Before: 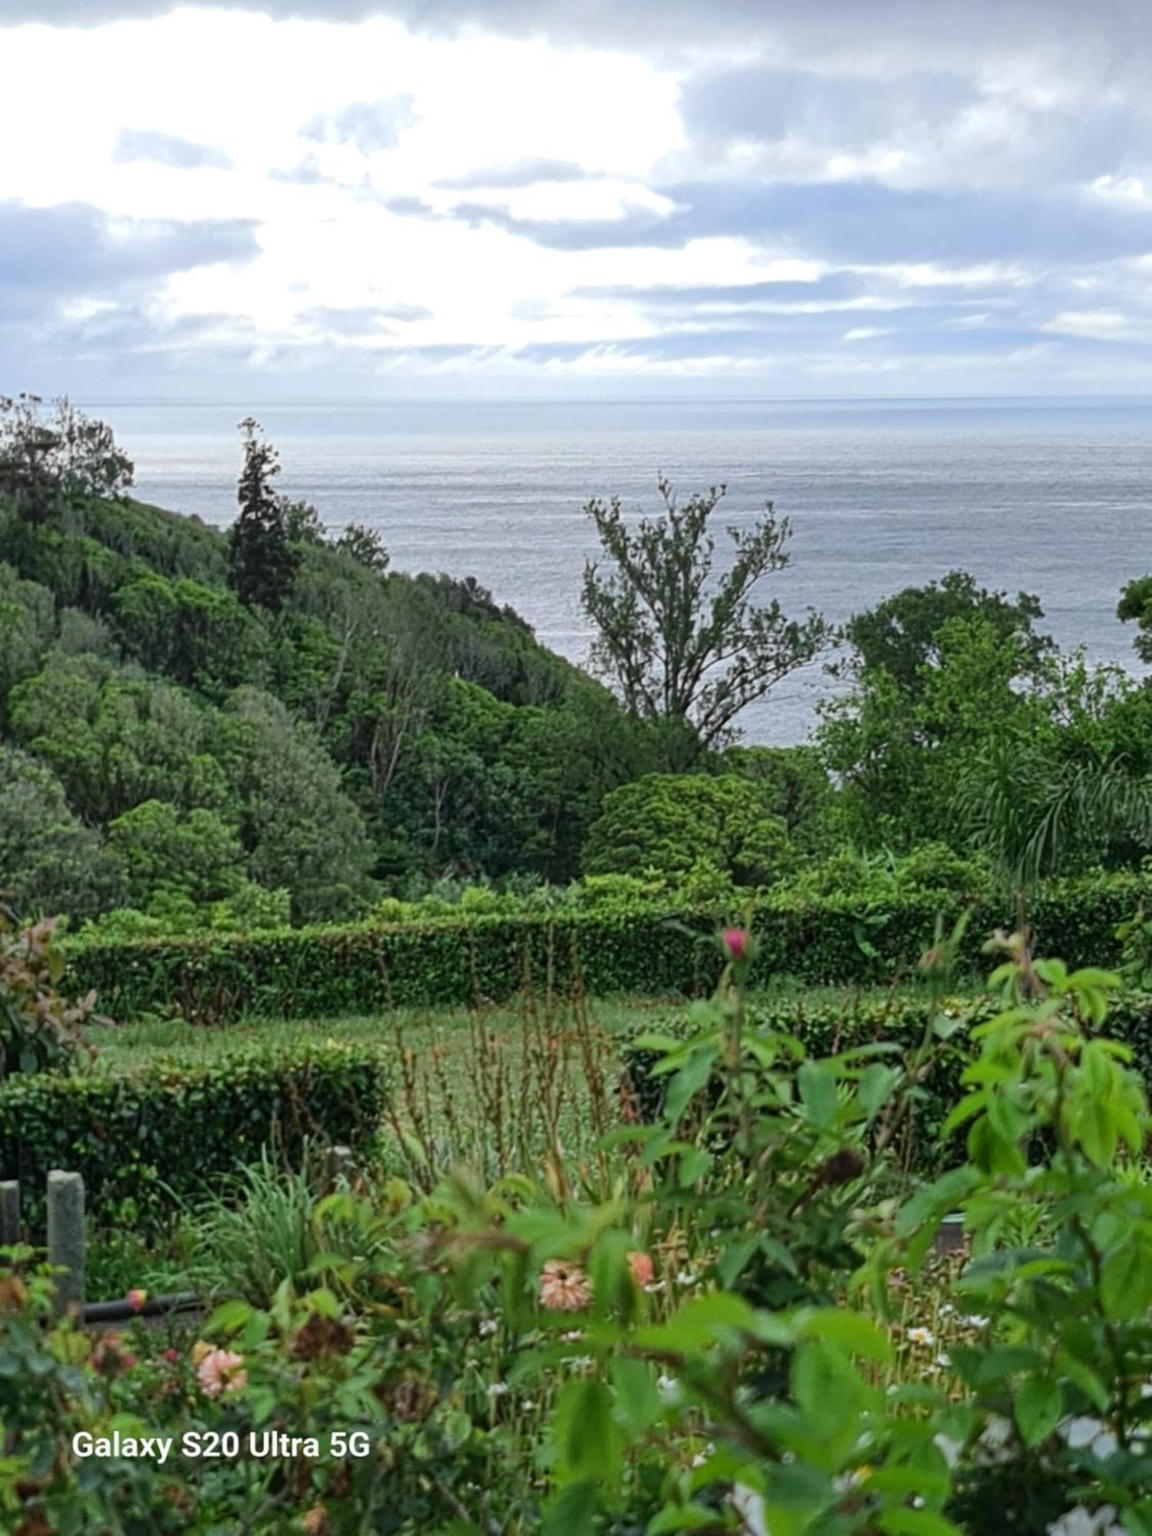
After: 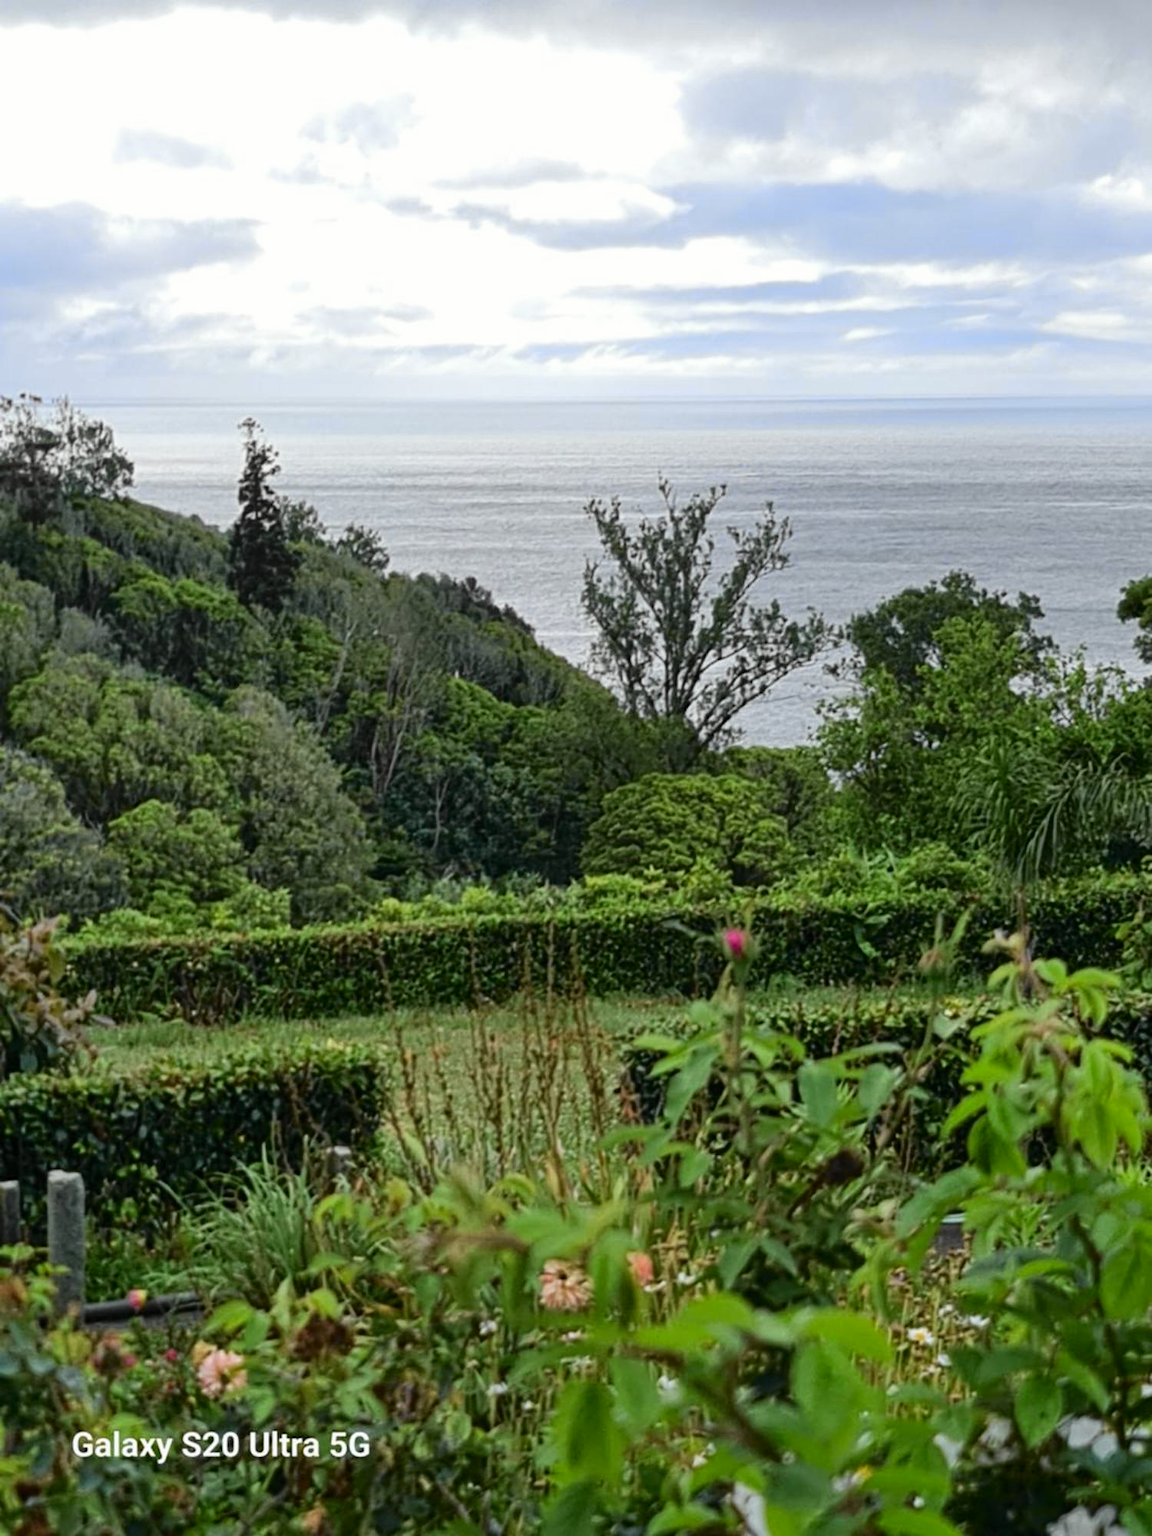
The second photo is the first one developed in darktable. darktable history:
tone curve: curves: ch0 [(0, 0) (0.037, 0.025) (0.131, 0.093) (0.275, 0.256) (0.497, 0.51) (0.617, 0.643) (0.704, 0.732) (0.813, 0.832) (0.911, 0.925) (0.997, 0.995)]; ch1 [(0, 0) (0.301, 0.3) (0.444, 0.45) (0.493, 0.495) (0.507, 0.503) (0.534, 0.533) (0.582, 0.58) (0.658, 0.693) (0.746, 0.77) (1, 1)]; ch2 [(0, 0) (0.246, 0.233) (0.36, 0.352) (0.415, 0.418) (0.476, 0.492) (0.502, 0.504) (0.525, 0.518) (0.539, 0.544) (0.586, 0.602) (0.634, 0.651) (0.706, 0.727) (0.853, 0.852) (1, 0.951)], color space Lab, independent channels, preserve colors none
